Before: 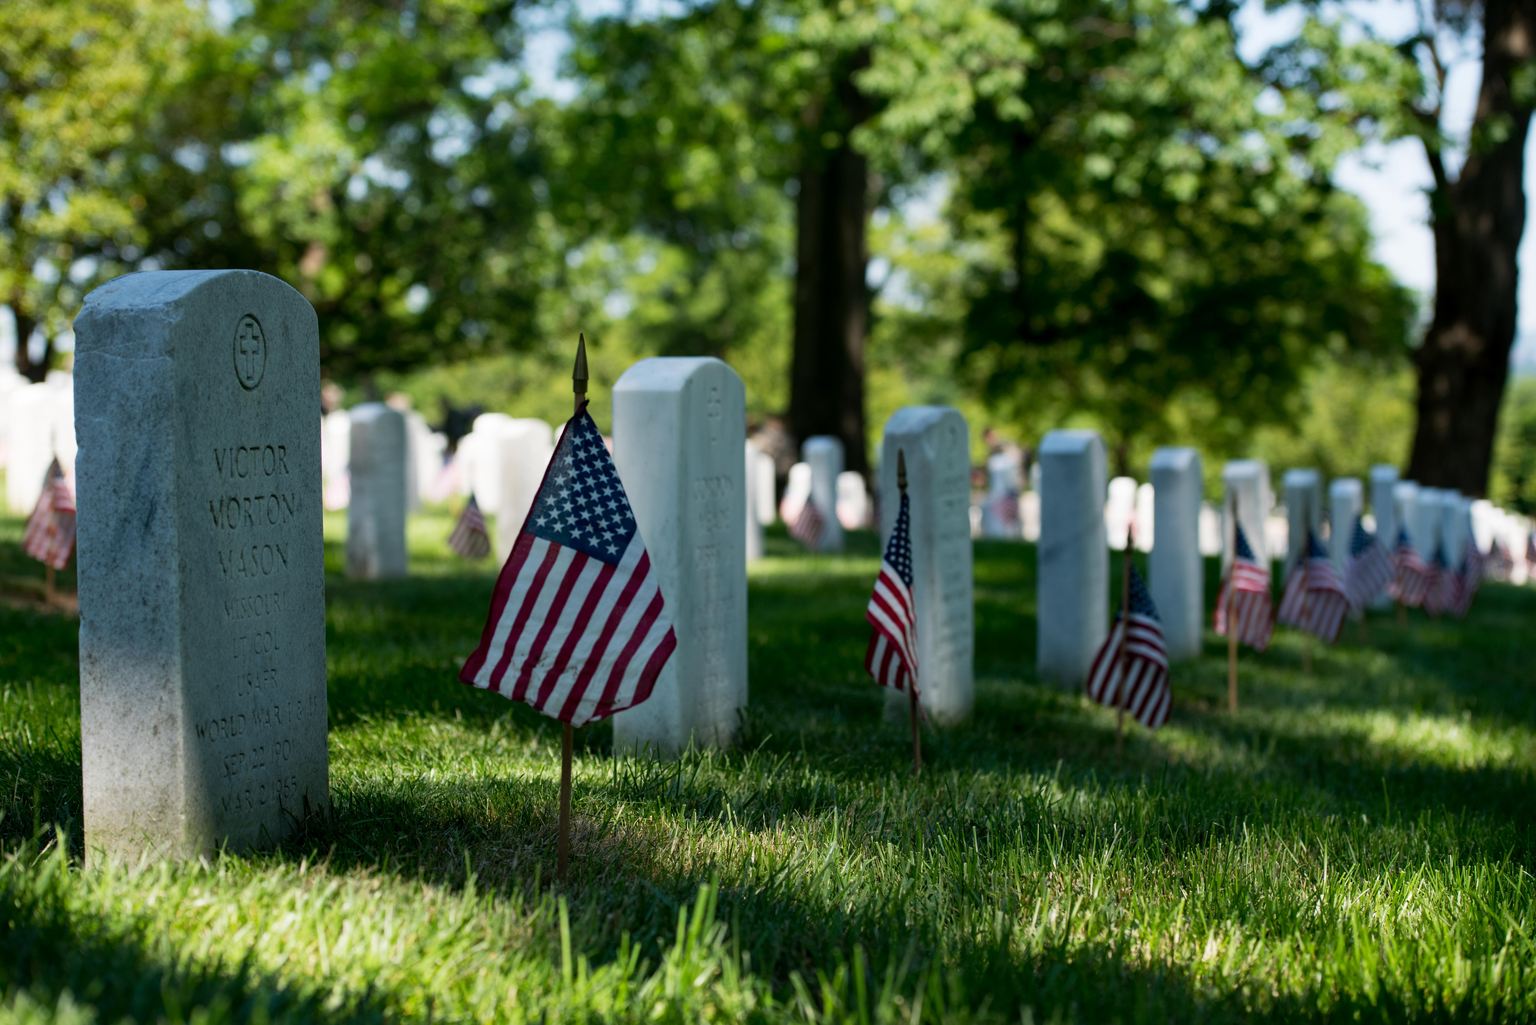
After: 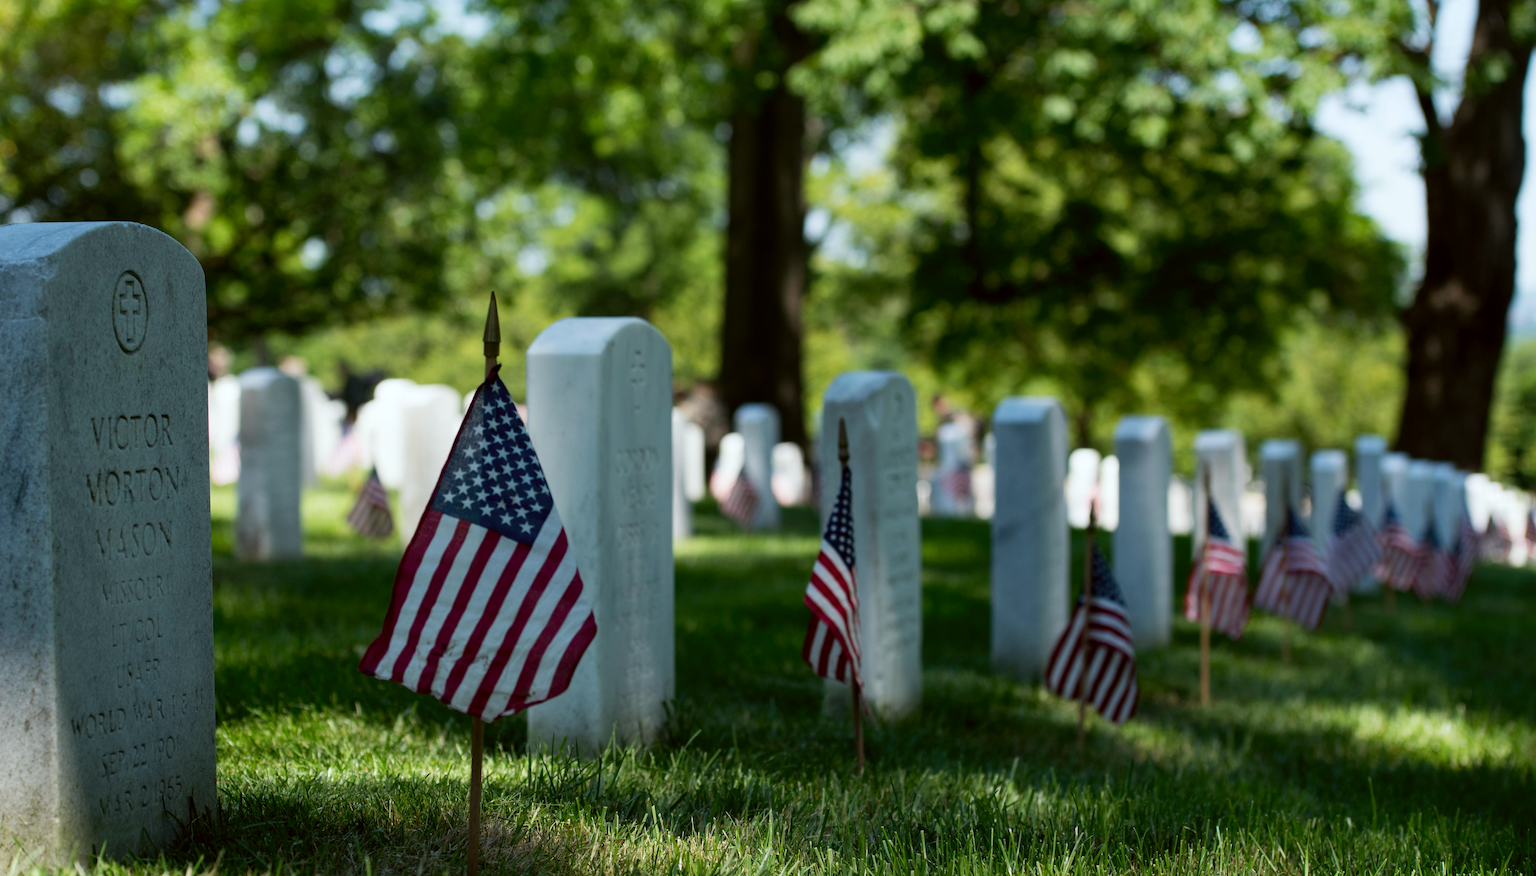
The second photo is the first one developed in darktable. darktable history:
crop: left 8.538%, top 6.559%, bottom 15.252%
color correction: highlights a* -2.84, highlights b* -2.13, shadows a* 2.38, shadows b* 2.93
